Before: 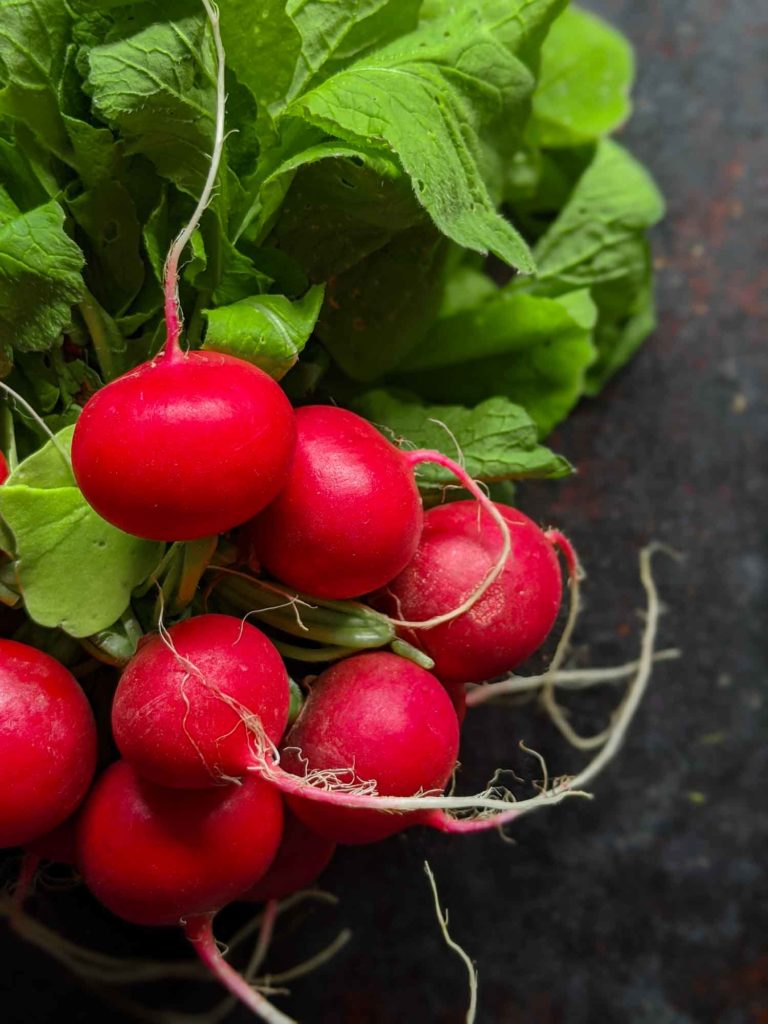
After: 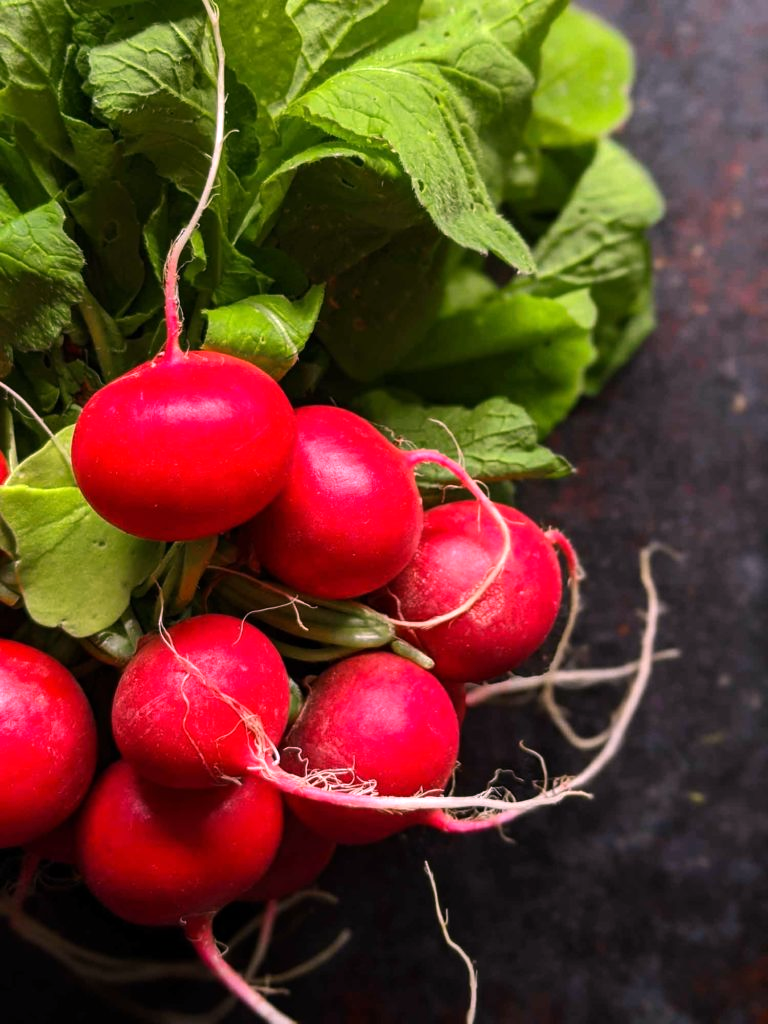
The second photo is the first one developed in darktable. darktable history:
white balance: red 1.188, blue 1.11
tone equalizer: -8 EV -0.417 EV, -7 EV -0.389 EV, -6 EV -0.333 EV, -5 EV -0.222 EV, -3 EV 0.222 EV, -2 EV 0.333 EV, -1 EV 0.389 EV, +0 EV 0.417 EV, edges refinement/feathering 500, mask exposure compensation -1.57 EV, preserve details no
